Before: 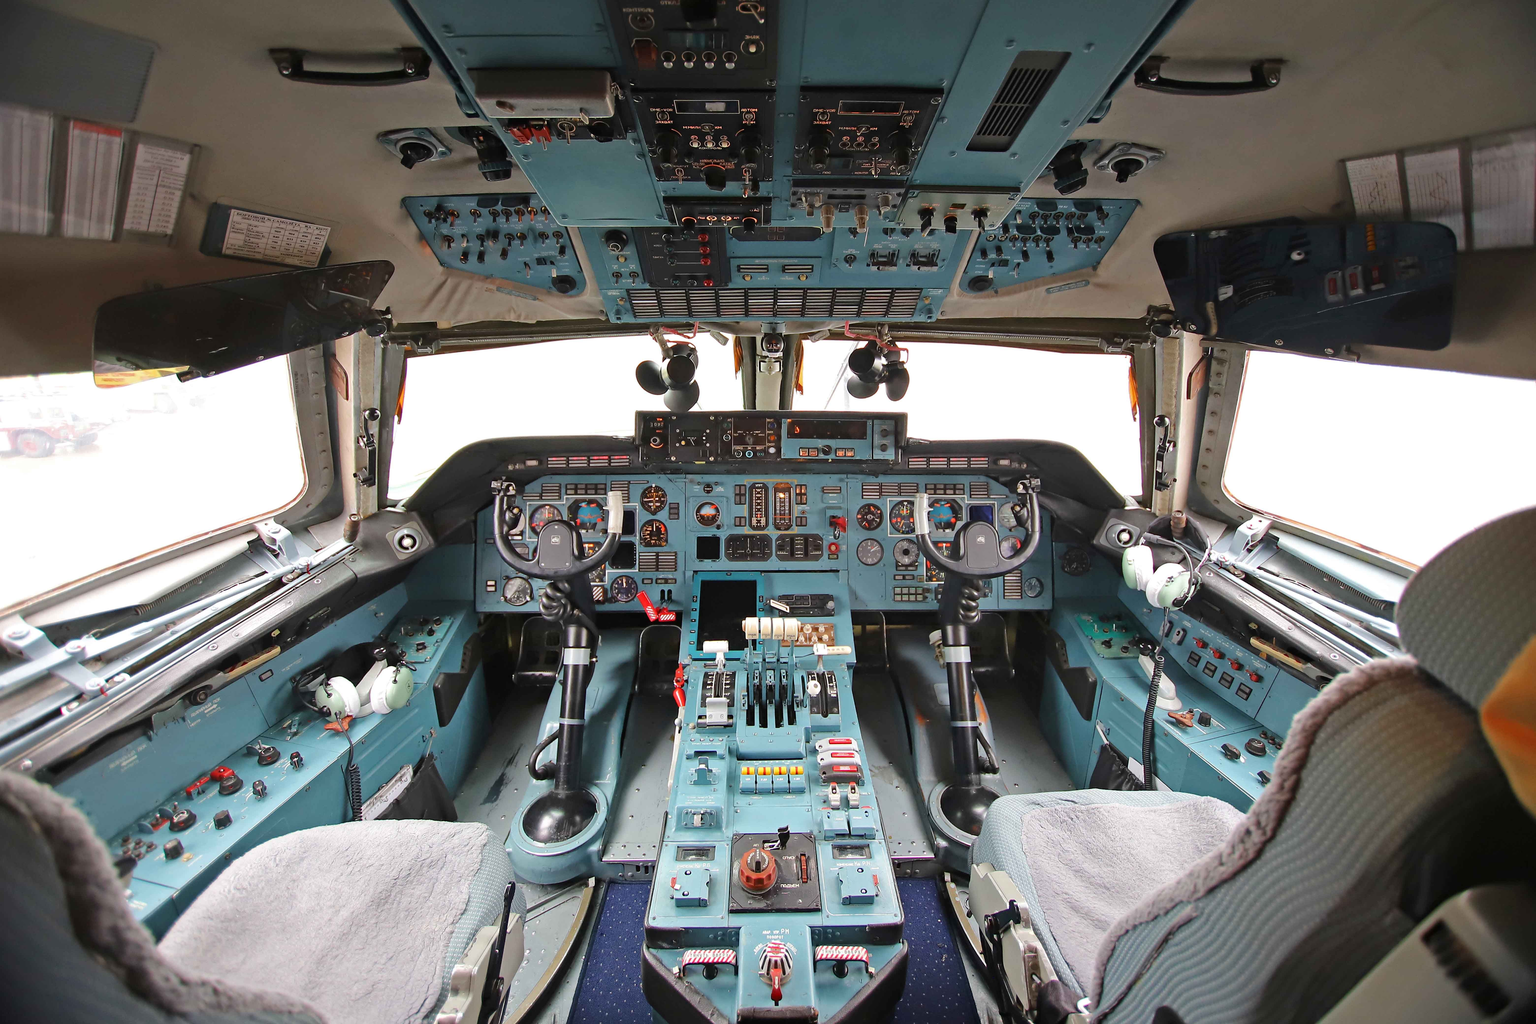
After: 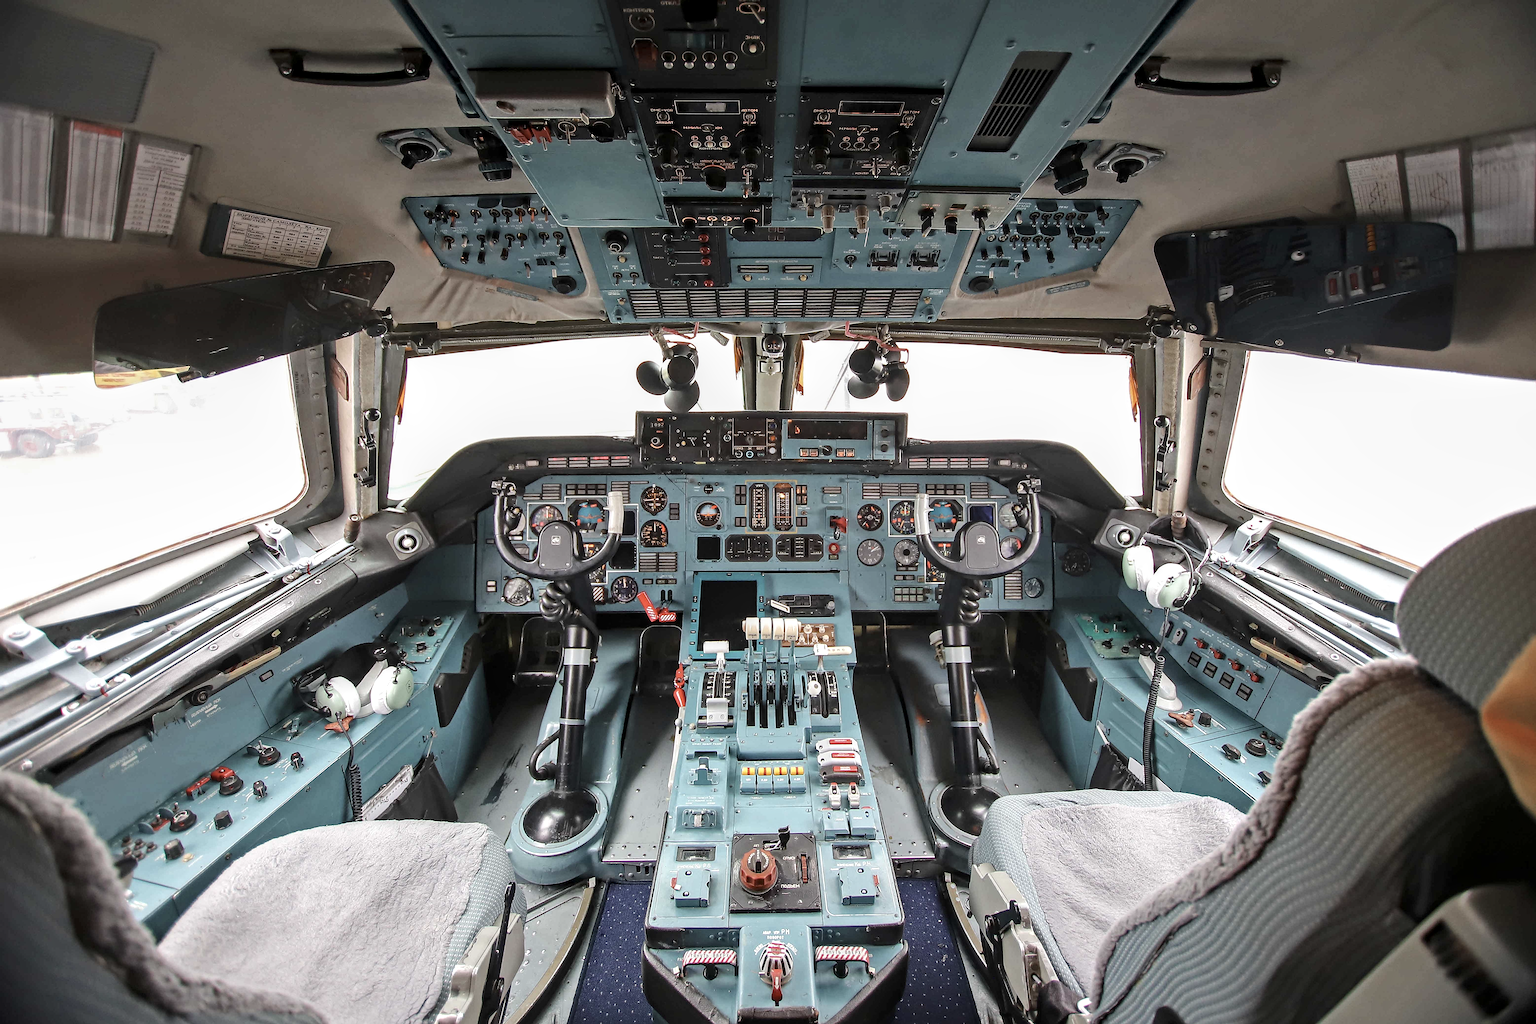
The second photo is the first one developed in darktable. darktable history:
local contrast: detail 130%
contrast brightness saturation: contrast 0.095, saturation -0.297
sharpen: on, module defaults
